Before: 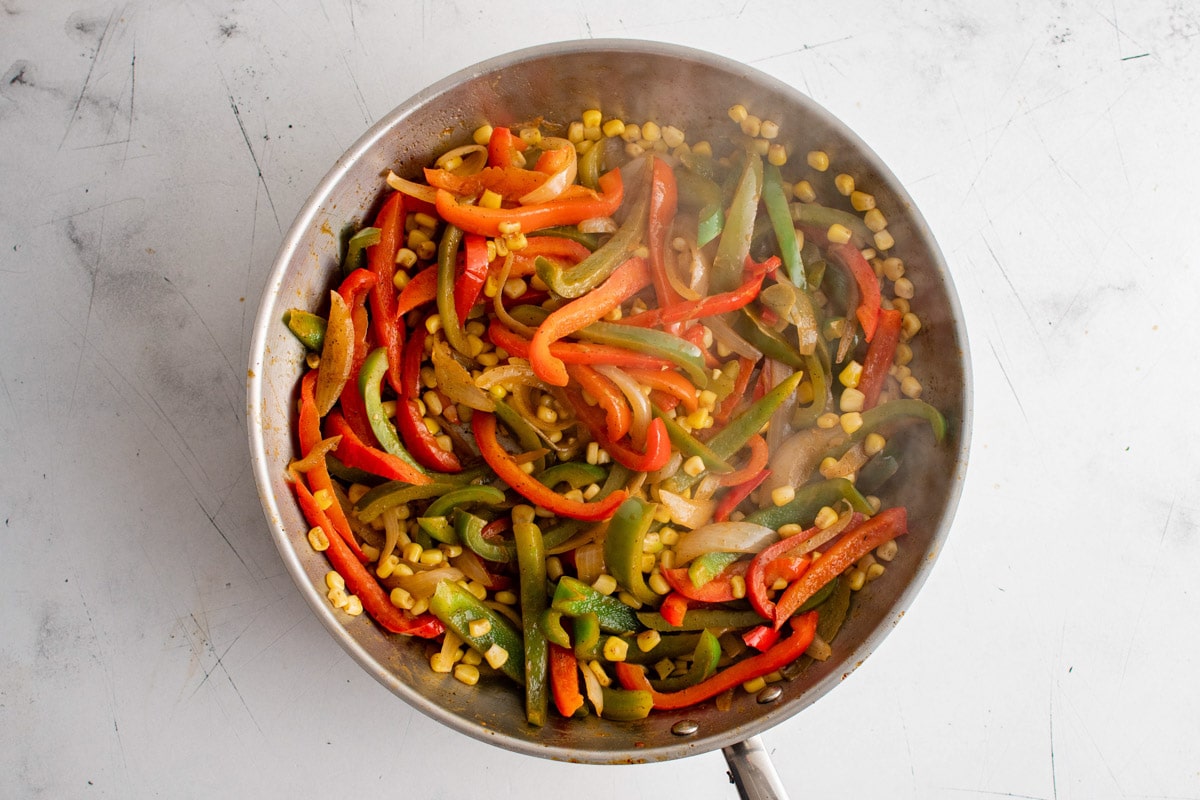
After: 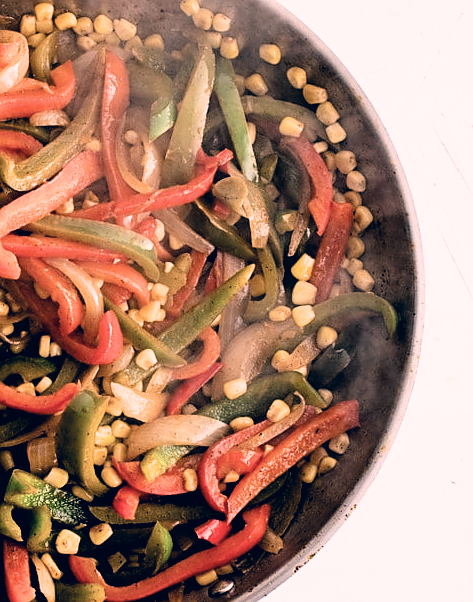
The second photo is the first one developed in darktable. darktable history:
sharpen: on, module defaults
filmic rgb: black relative exposure -3.75 EV, white relative exposure 2.4 EV, dynamic range scaling -50%, hardness 3.42, latitude 30%, contrast 1.8
color correction: highlights a* 14.46, highlights b* 5.85, shadows a* -5.53, shadows b* -15.24, saturation 0.85
white balance: emerald 1
crop: left 45.721%, top 13.393%, right 14.118%, bottom 10.01%
